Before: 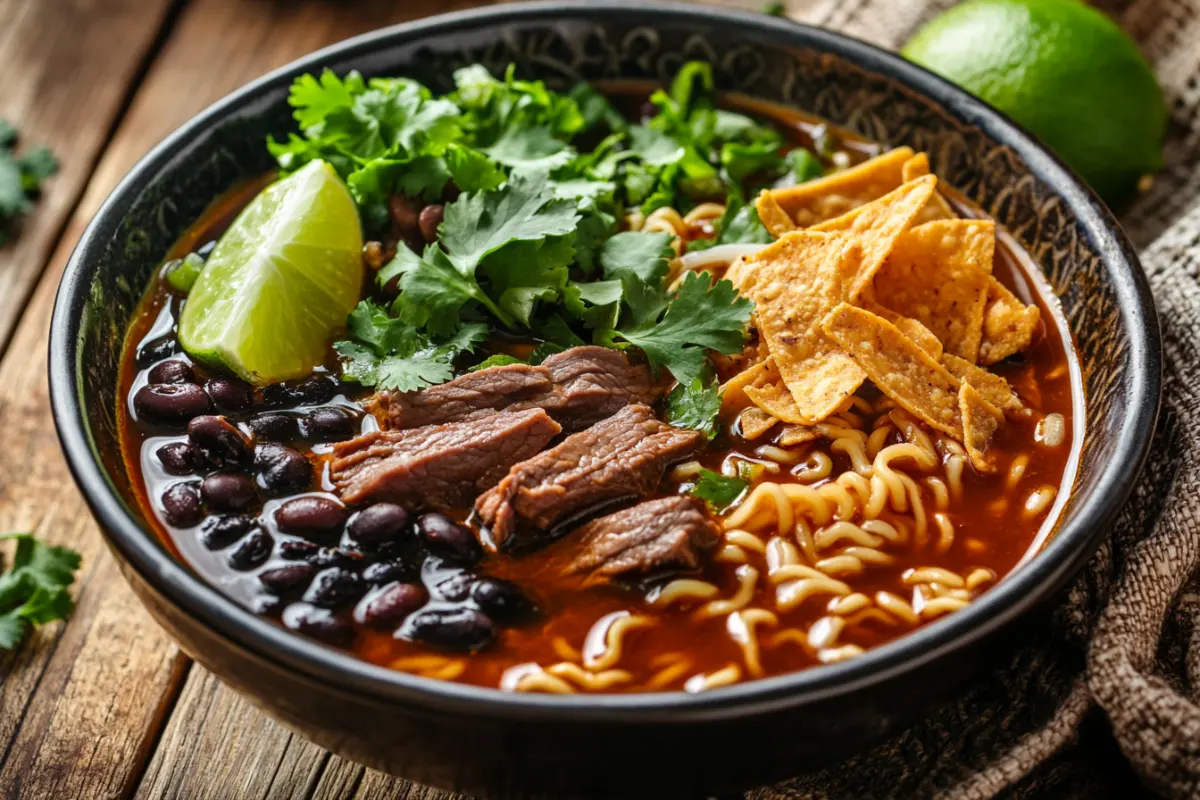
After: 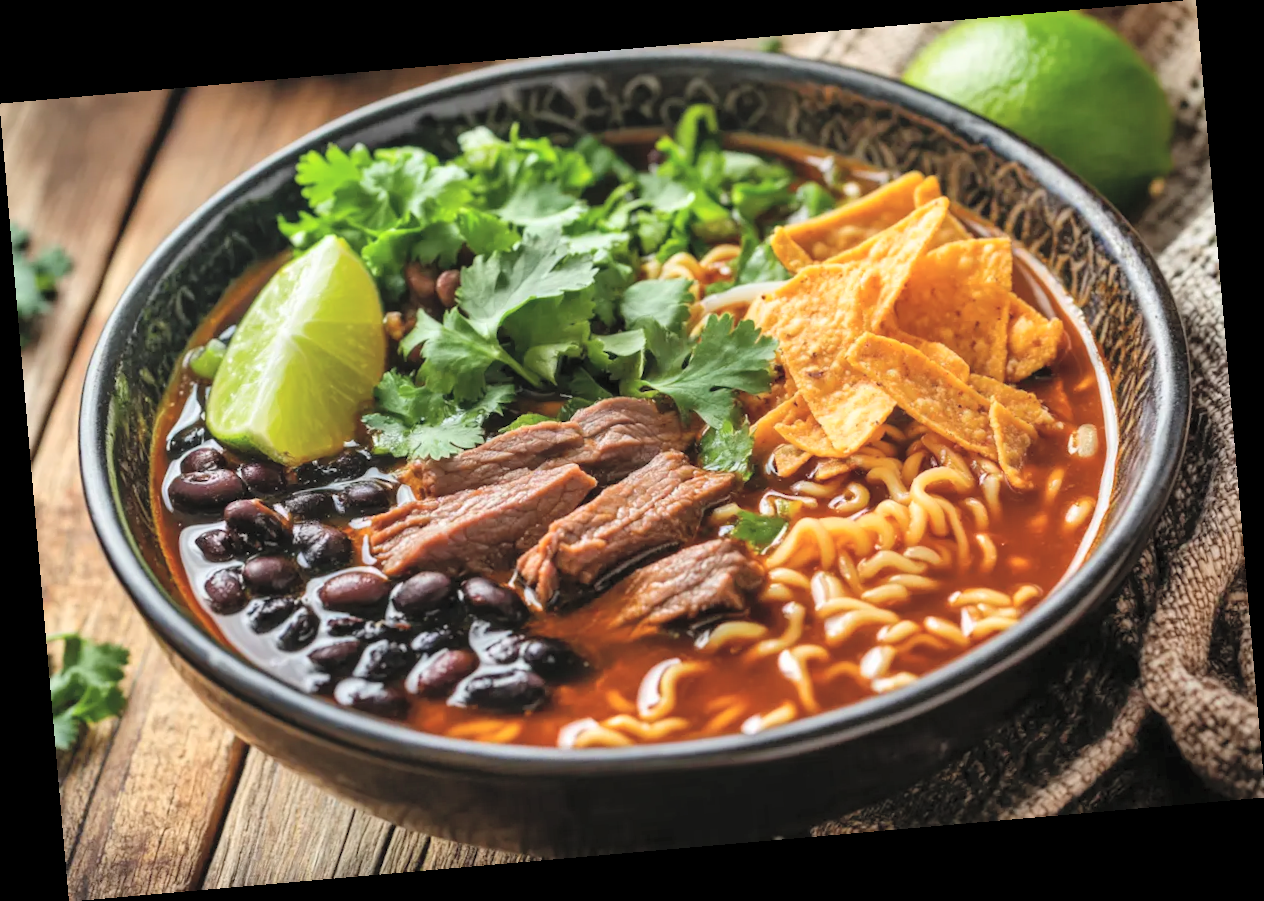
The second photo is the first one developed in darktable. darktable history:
rotate and perspective: rotation -4.98°, automatic cropping off
contrast brightness saturation: brightness 0.28
